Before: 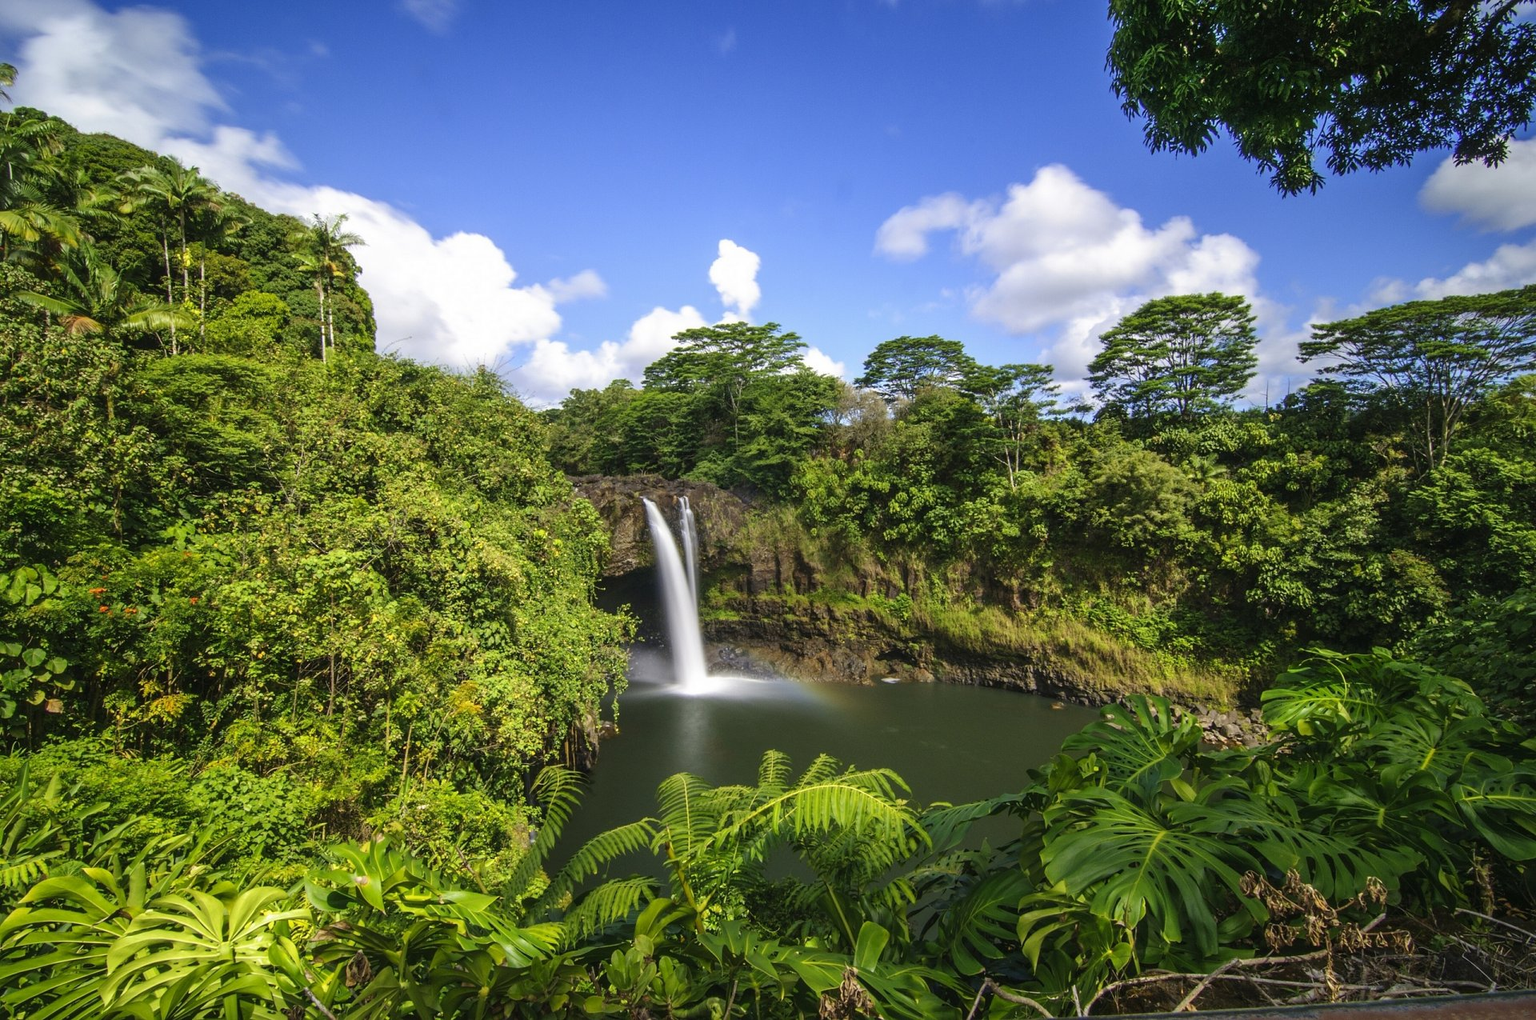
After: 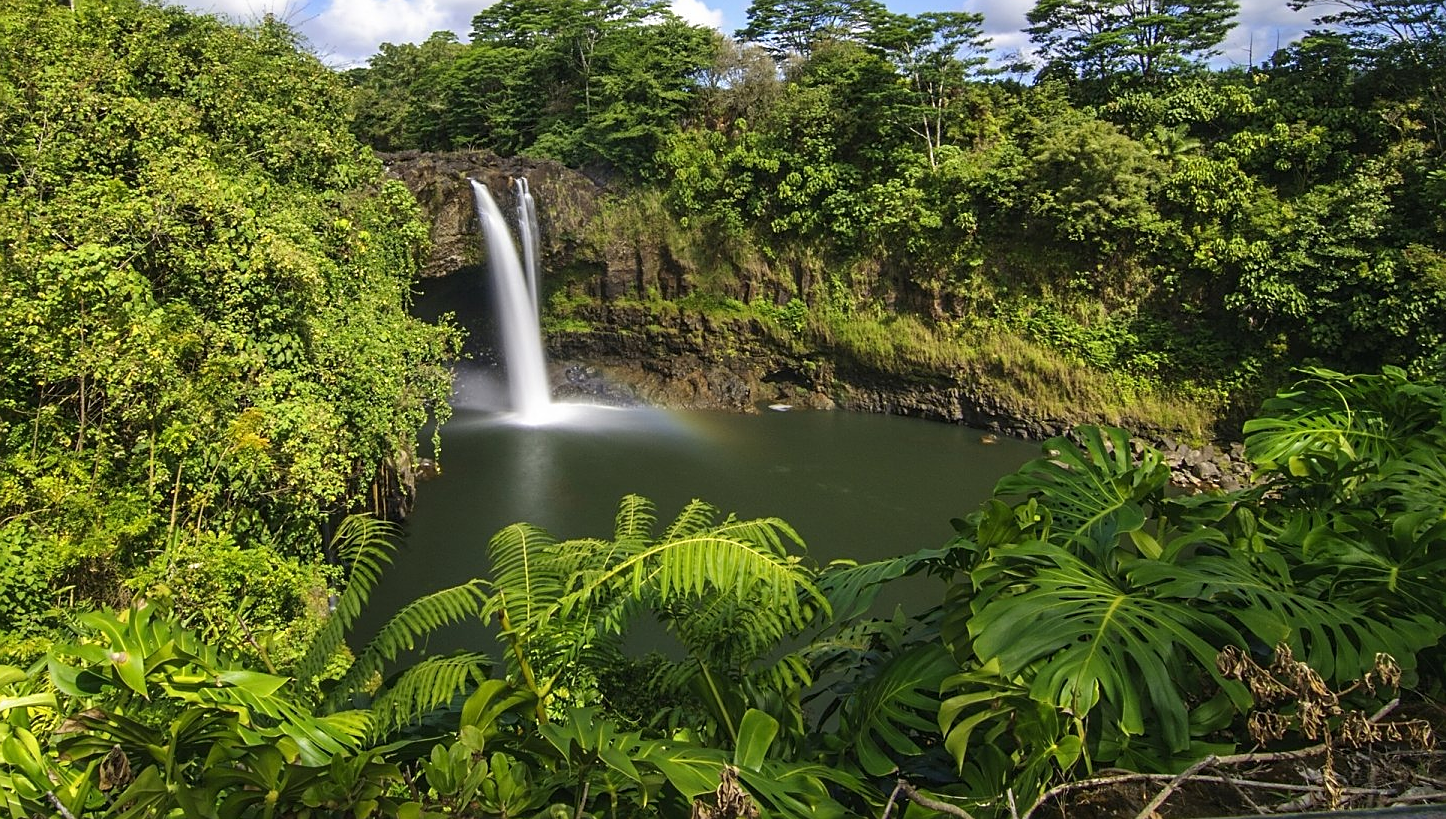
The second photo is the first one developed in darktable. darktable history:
sharpen: on, module defaults
crop and rotate: left 17.372%, top 34.774%, right 7.277%, bottom 0.938%
